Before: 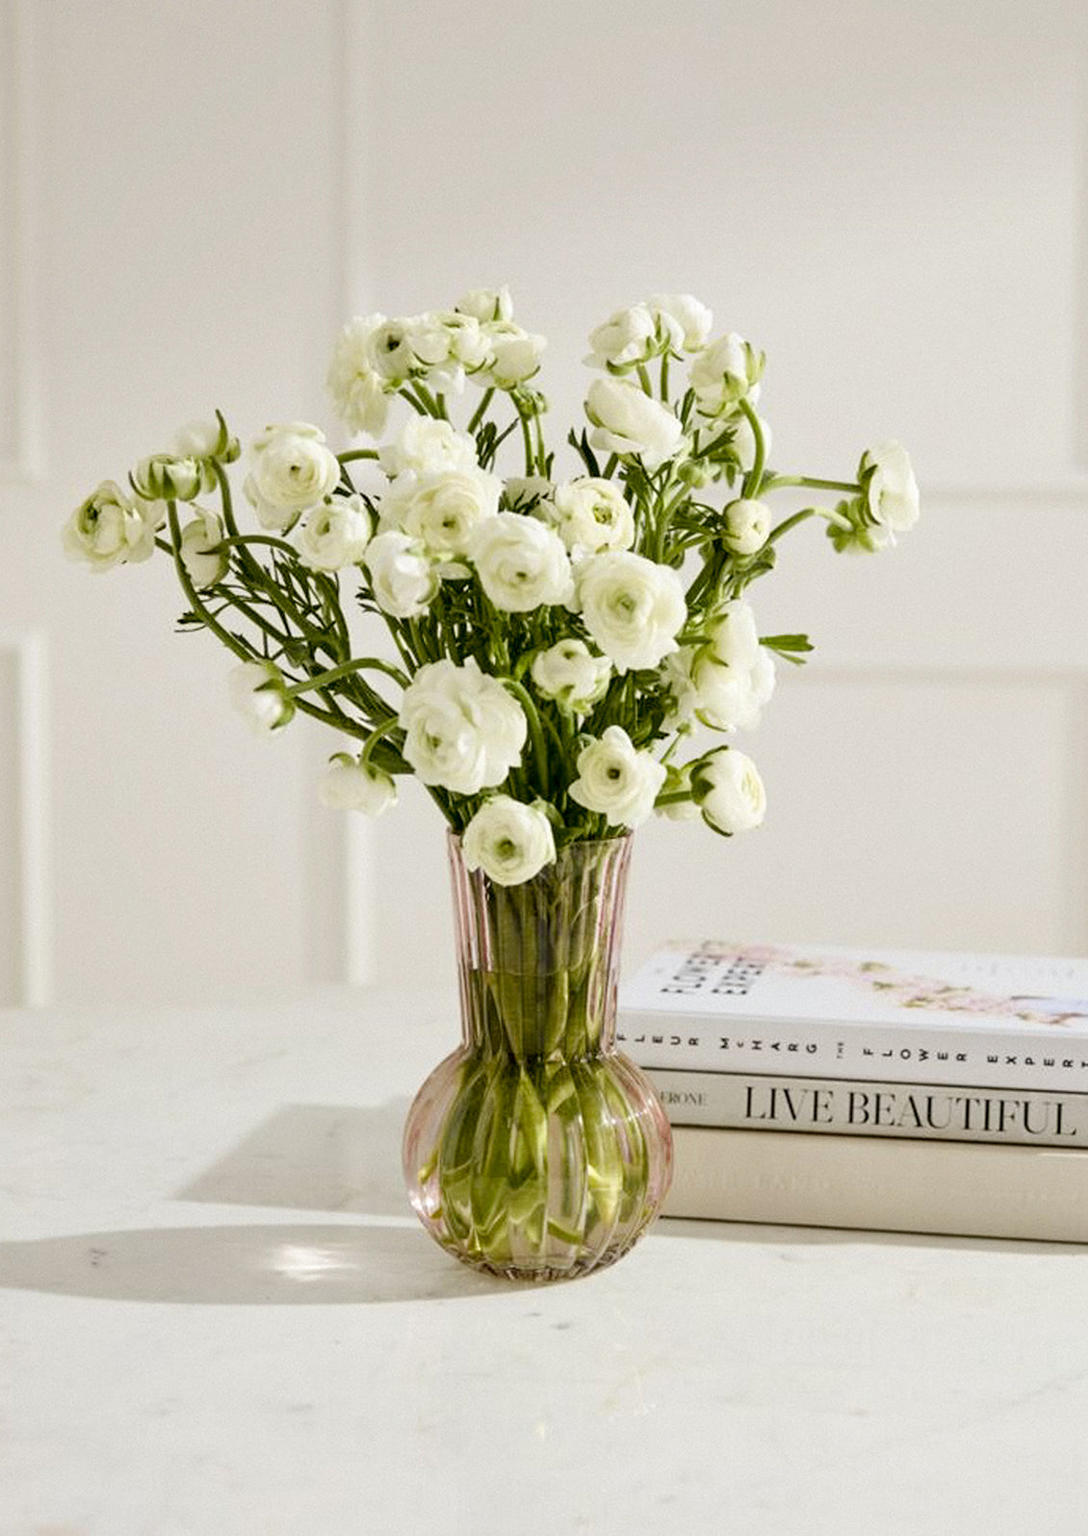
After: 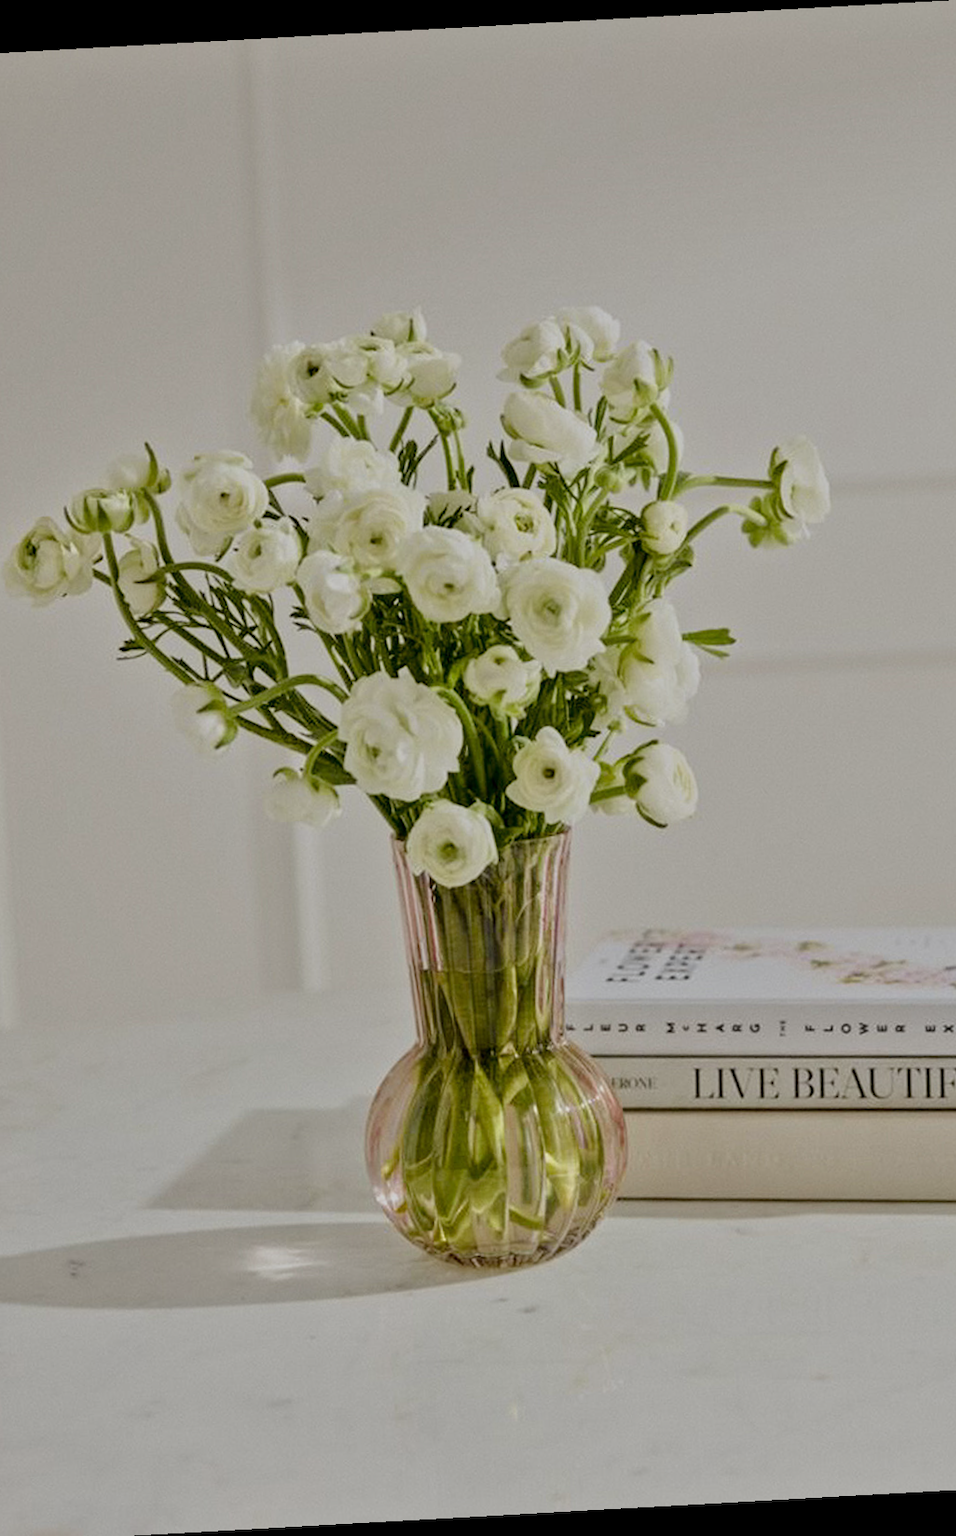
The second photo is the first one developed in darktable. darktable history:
crop: left 7.598%, right 7.873%
tone equalizer: -8 EV -0.002 EV, -7 EV 0.005 EV, -6 EV -0.008 EV, -5 EV 0.007 EV, -4 EV -0.042 EV, -3 EV -0.233 EV, -2 EV -0.662 EV, -1 EV -0.983 EV, +0 EV -0.969 EV, smoothing diameter 2%, edges refinement/feathering 20, mask exposure compensation -1.57 EV, filter diffusion 5
rotate and perspective: rotation -3.18°, automatic cropping off
